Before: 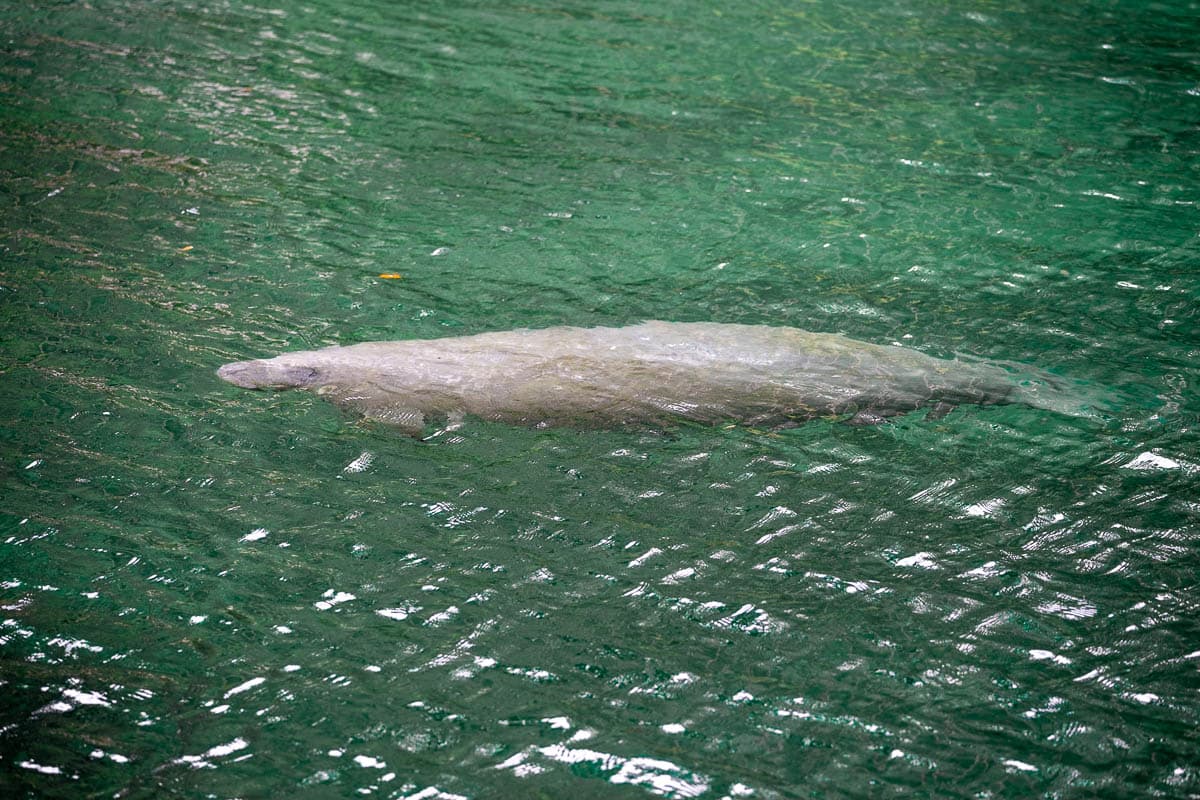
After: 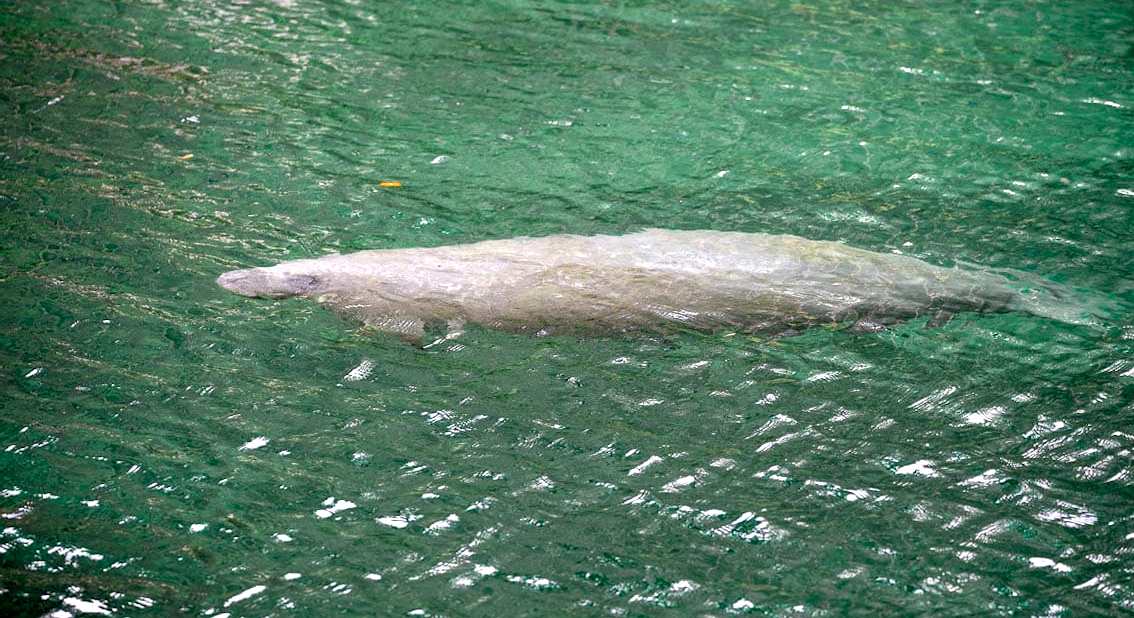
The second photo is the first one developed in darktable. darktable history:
exposure: black level correction 0.004, exposure 0.413 EV, compensate exposure bias true, compensate highlight preservation false
crop and rotate: angle 0.029°, top 11.572%, right 5.53%, bottom 11.216%
